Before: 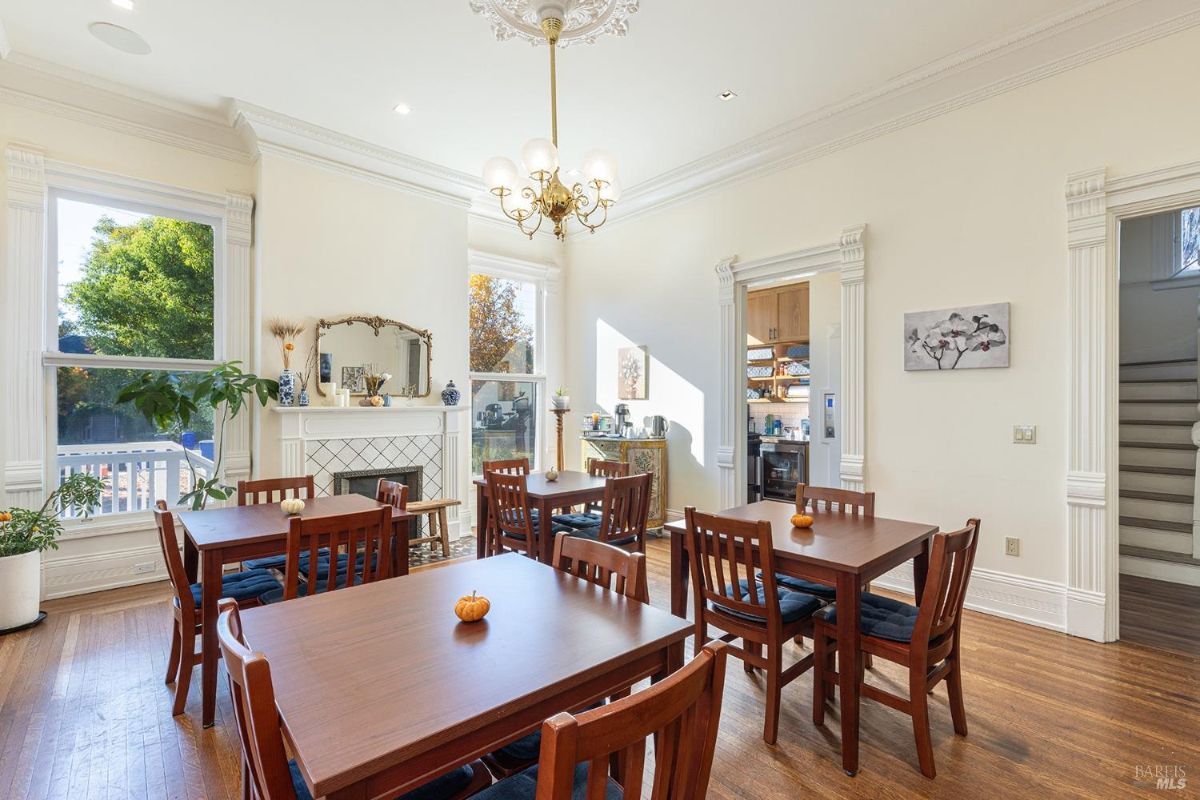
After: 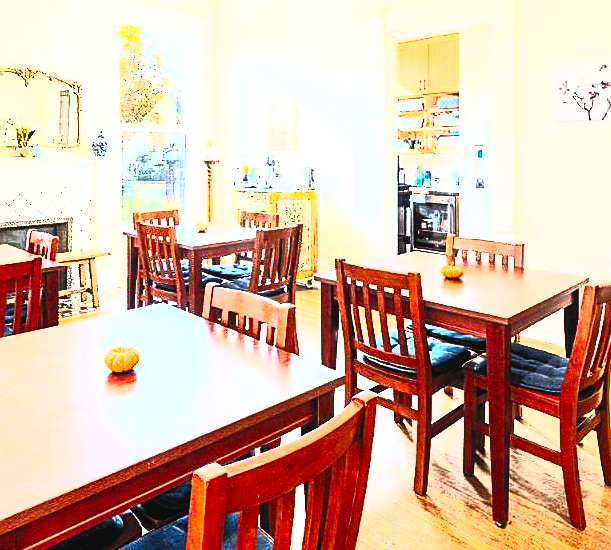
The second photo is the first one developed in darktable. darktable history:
sharpen: on, module defaults
contrast brightness saturation: contrast 1, brightness 1, saturation 1
crop and rotate: left 29.237%, top 31.152%, right 19.807%
exposure: black level correction 0, exposure 1 EV, compensate exposure bias true, compensate highlight preservation false
filmic rgb: black relative exposure -5 EV, hardness 2.88, contrast 1.3
grain: coarseness 0.47 ISO
